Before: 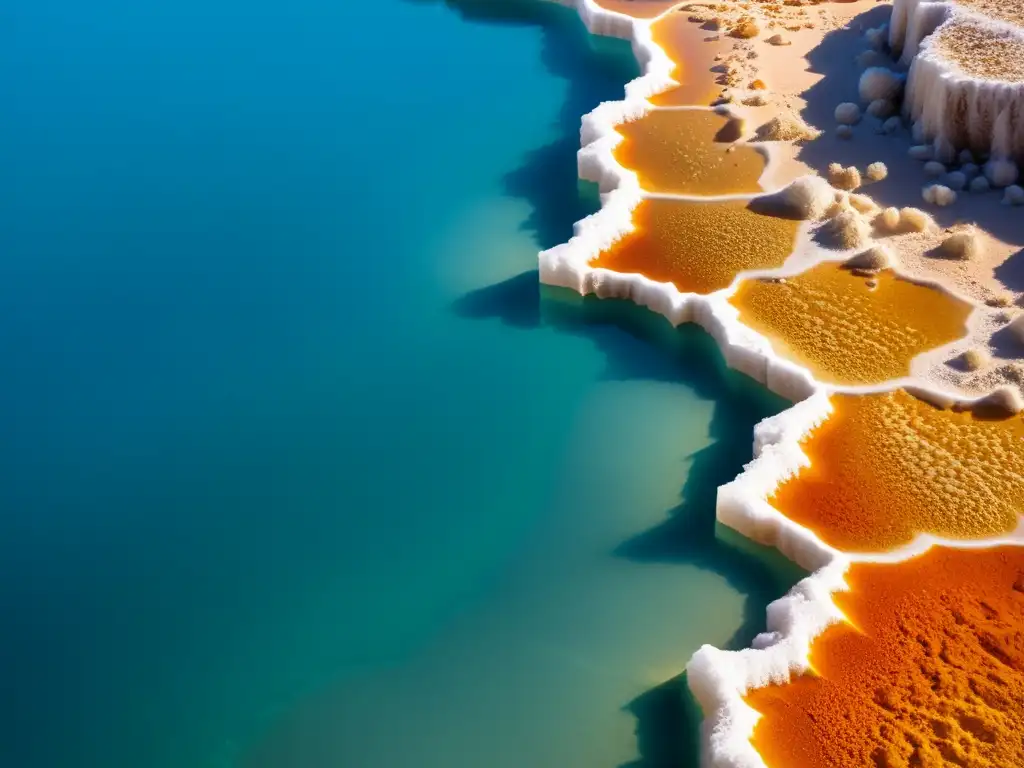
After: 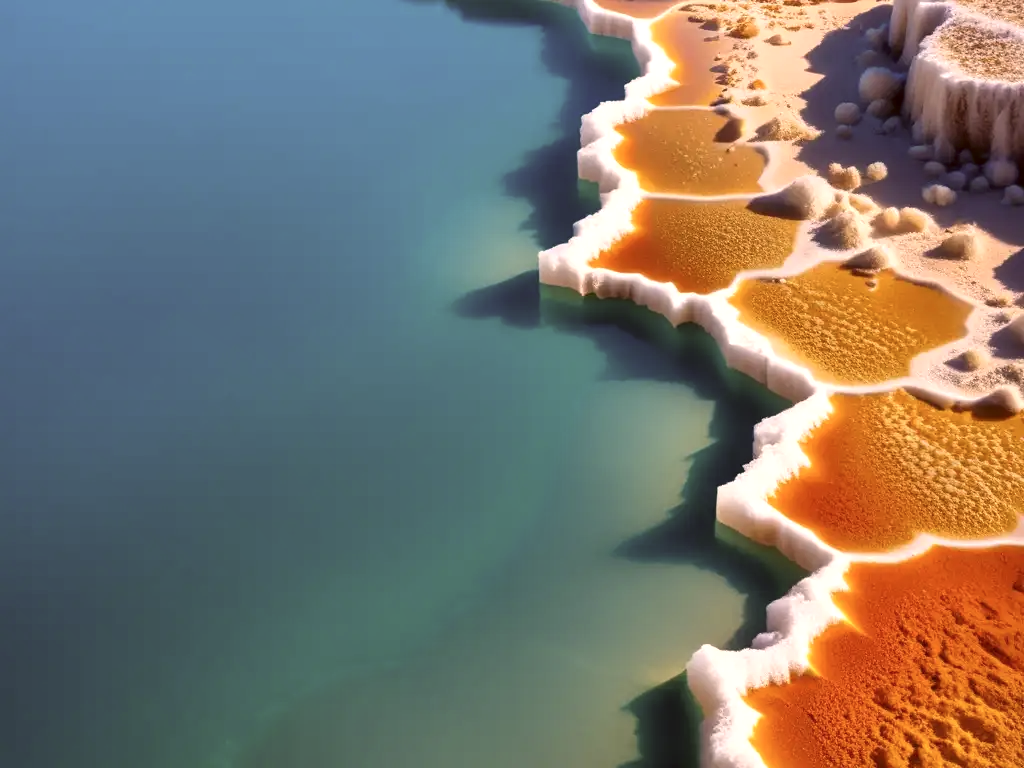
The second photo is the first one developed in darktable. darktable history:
exposure: exposure 0.2 EV, compensate highlight preservation false
color correction: highlights a* 10.21, highlights b* 9.79, shadows a* 8.61, shadows b* 7.88, saturation 0.8
shadows and highlights: radius 264.75, soften with gaussian
